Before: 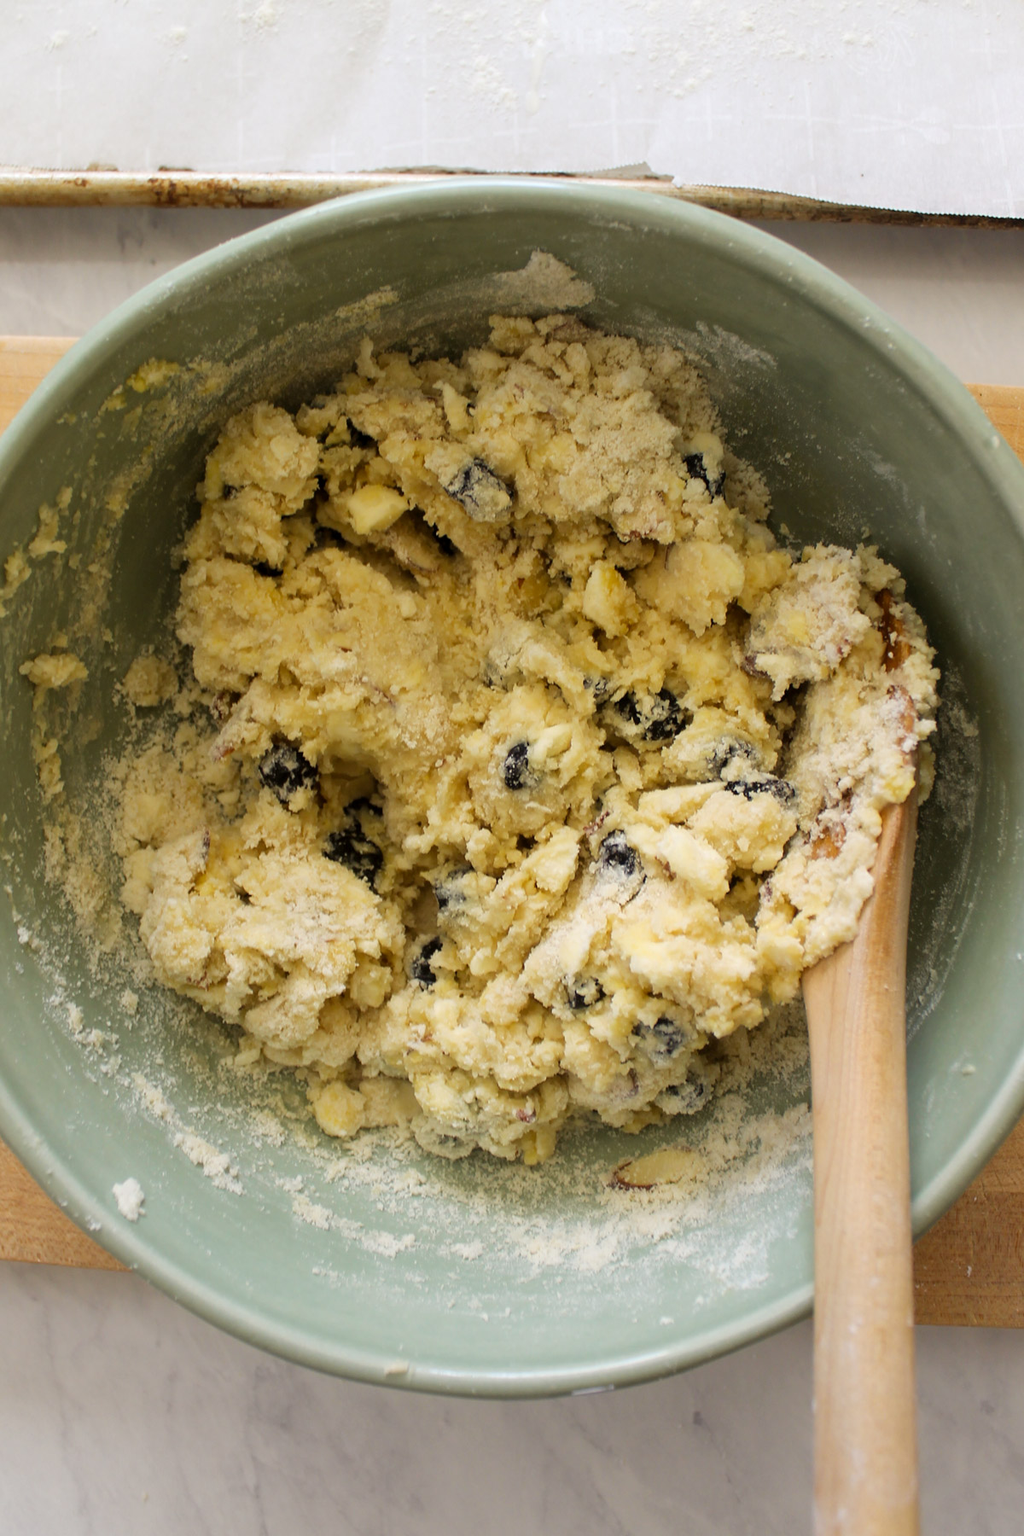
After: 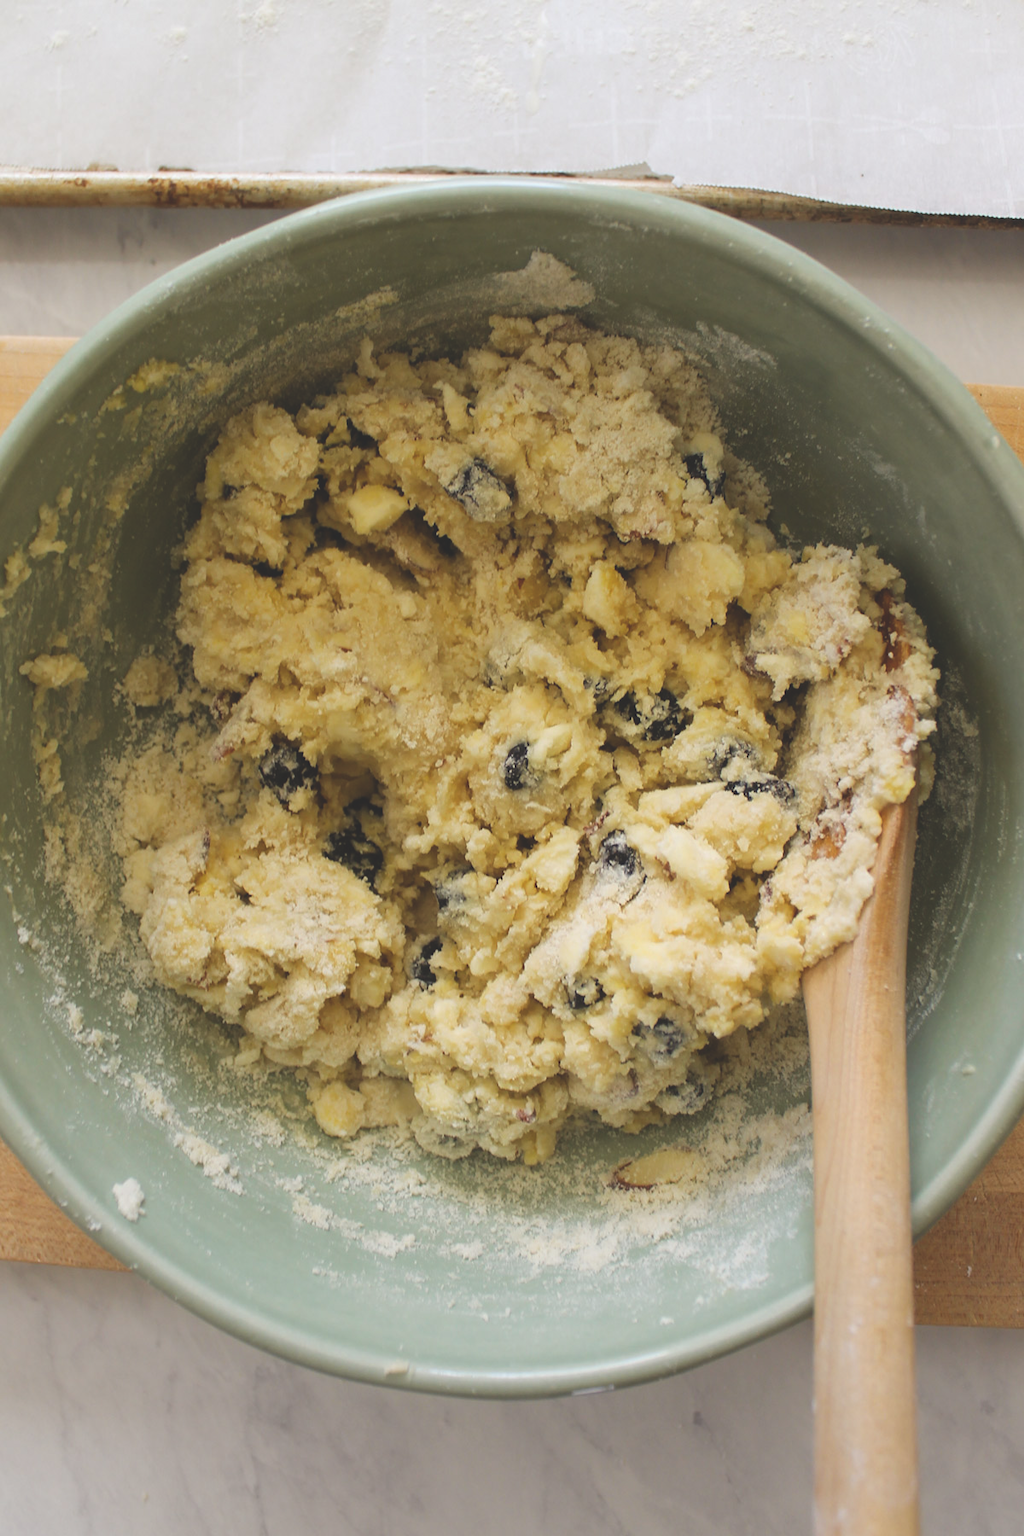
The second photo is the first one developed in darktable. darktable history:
exposure: black level correction -0.025, exposure -0.119 EV, compensate highlight preservation false
